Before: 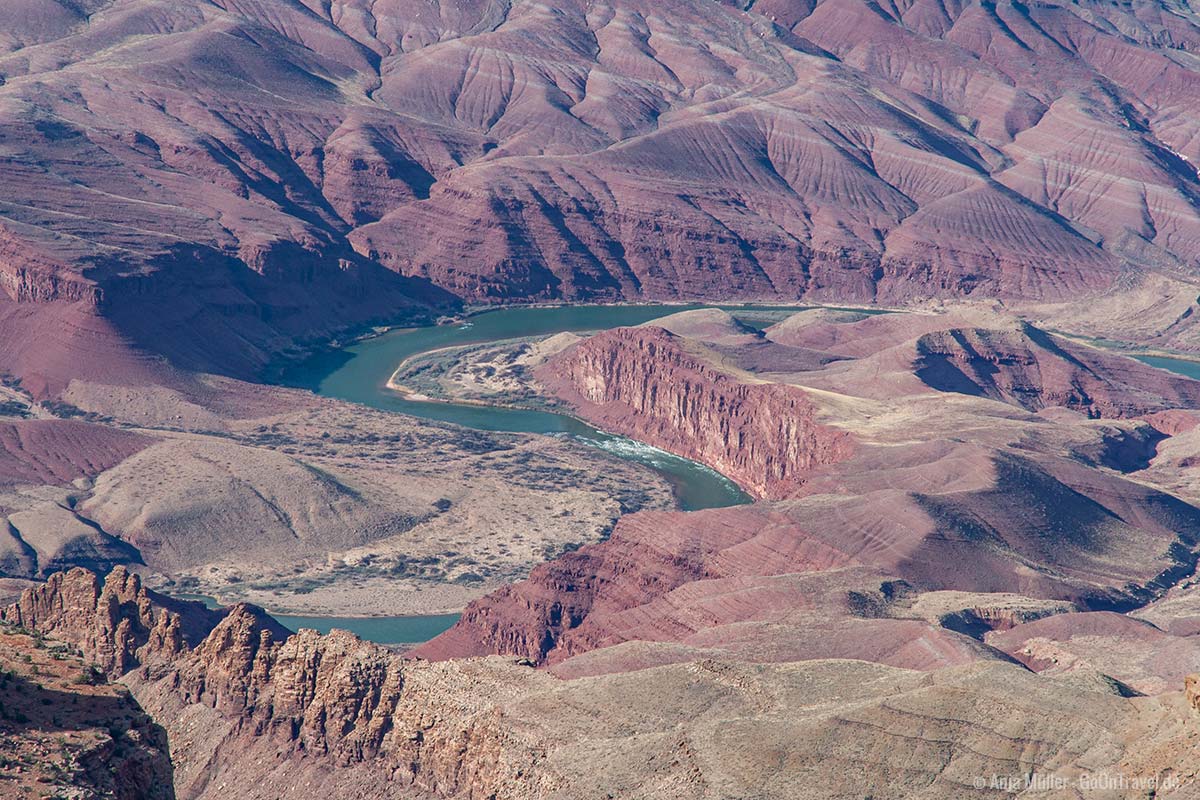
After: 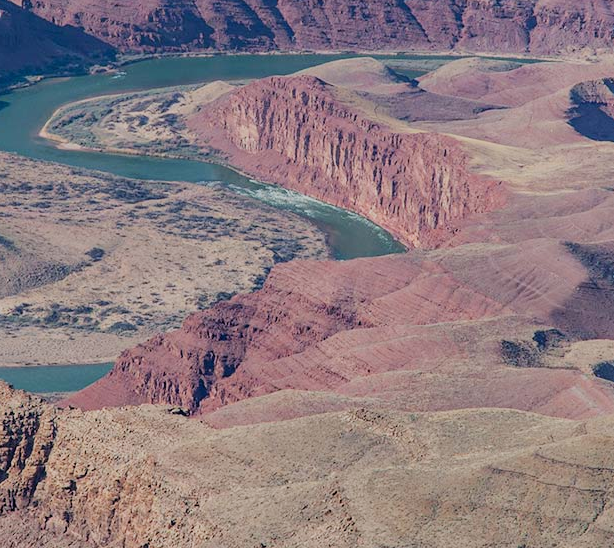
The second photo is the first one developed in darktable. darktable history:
filmic rgb: middle gray luminance 29.96%, black relative exposure -8.93 EV, white relative exposure 7 EV, threshold 2.95 EV, target black luminance 0%, hardness 2.95, latitude 1.8%, contrast 0.96, highlights saturation mix 3.98%, shadows ↔ highlights balance 12.78%, color science v6 (2022), iterations of high-quality reconstruction 10, enable highlight reconstruction true
crop and rotate: left 28.983%, top 31.375%, right 19.829%
